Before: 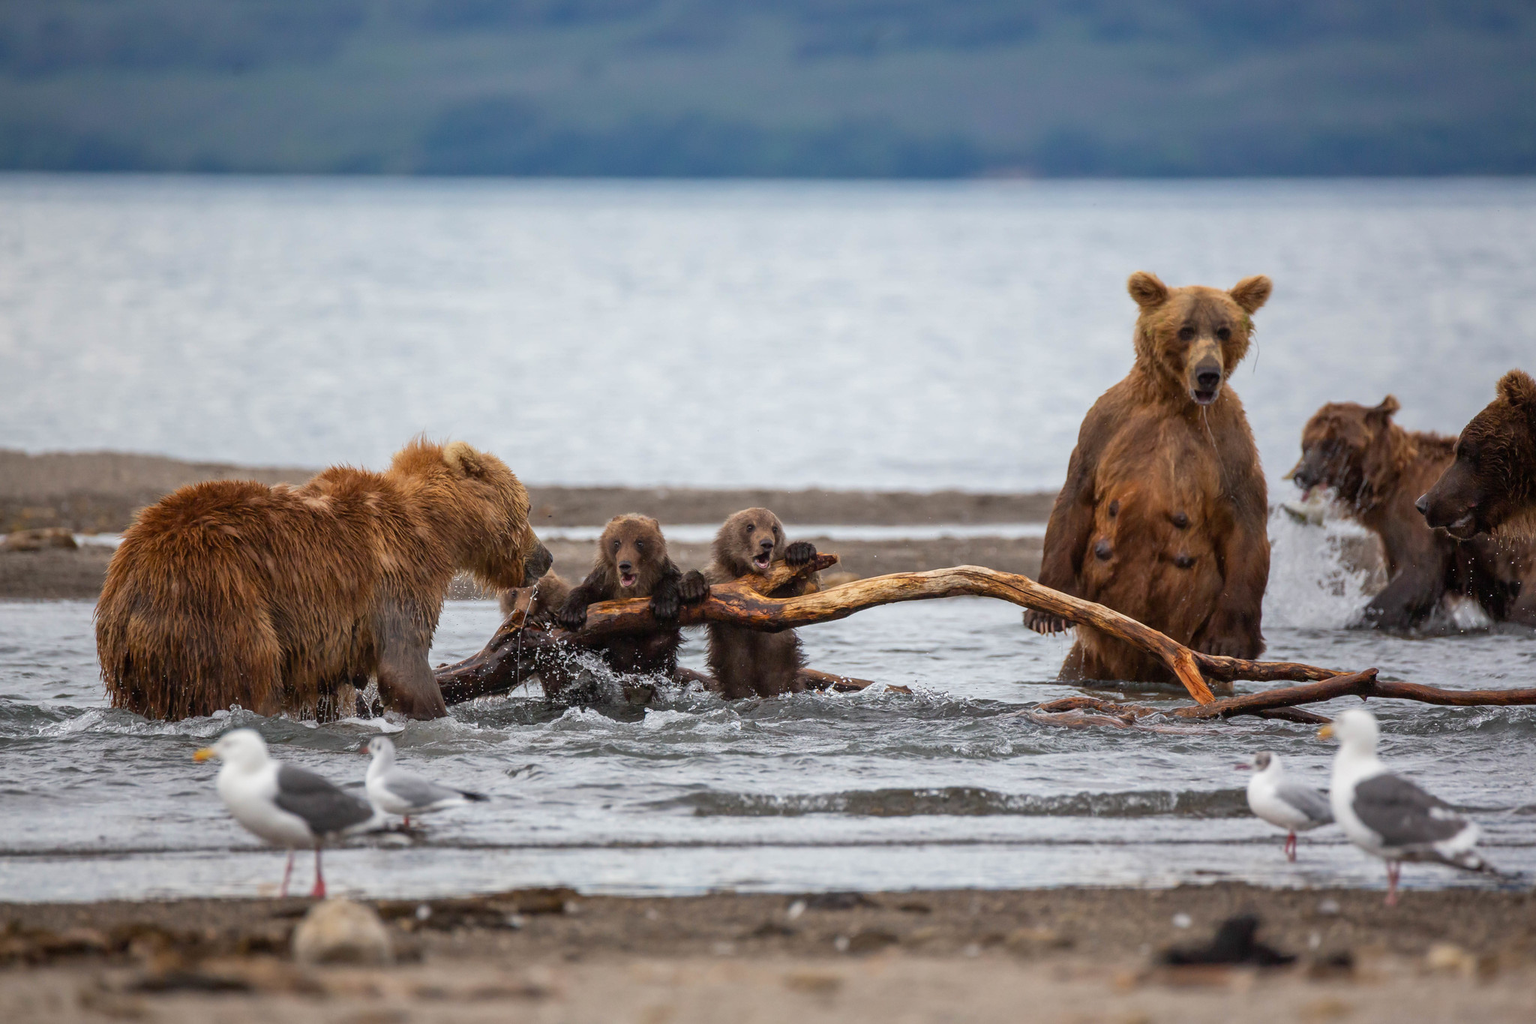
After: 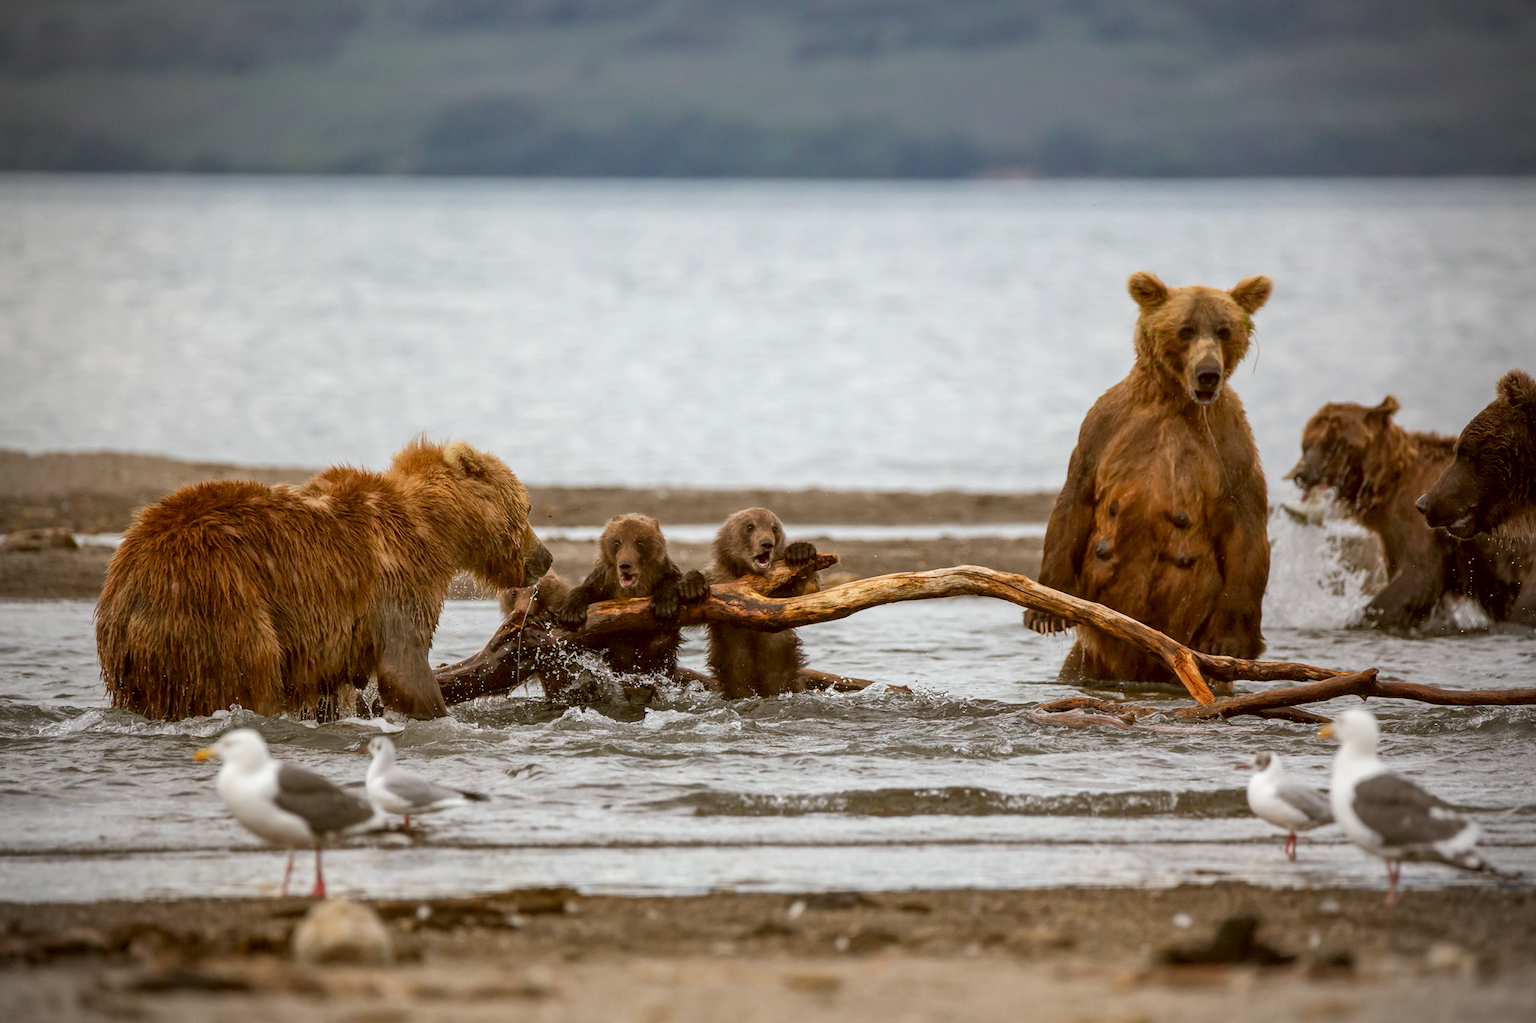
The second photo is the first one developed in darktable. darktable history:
tone equalizer: edges refinement/feathering 500, mask exposure compensation -1.57 EV, preserve details no
local contrast: highlights 105%, shadows 101%, detail 119%, midtone range 0.2
color correction: highlights a* -0.602, highlights b* 0.17, shadows a* 4.5, shadows b* 20.66
vignetting: on, module defaults
